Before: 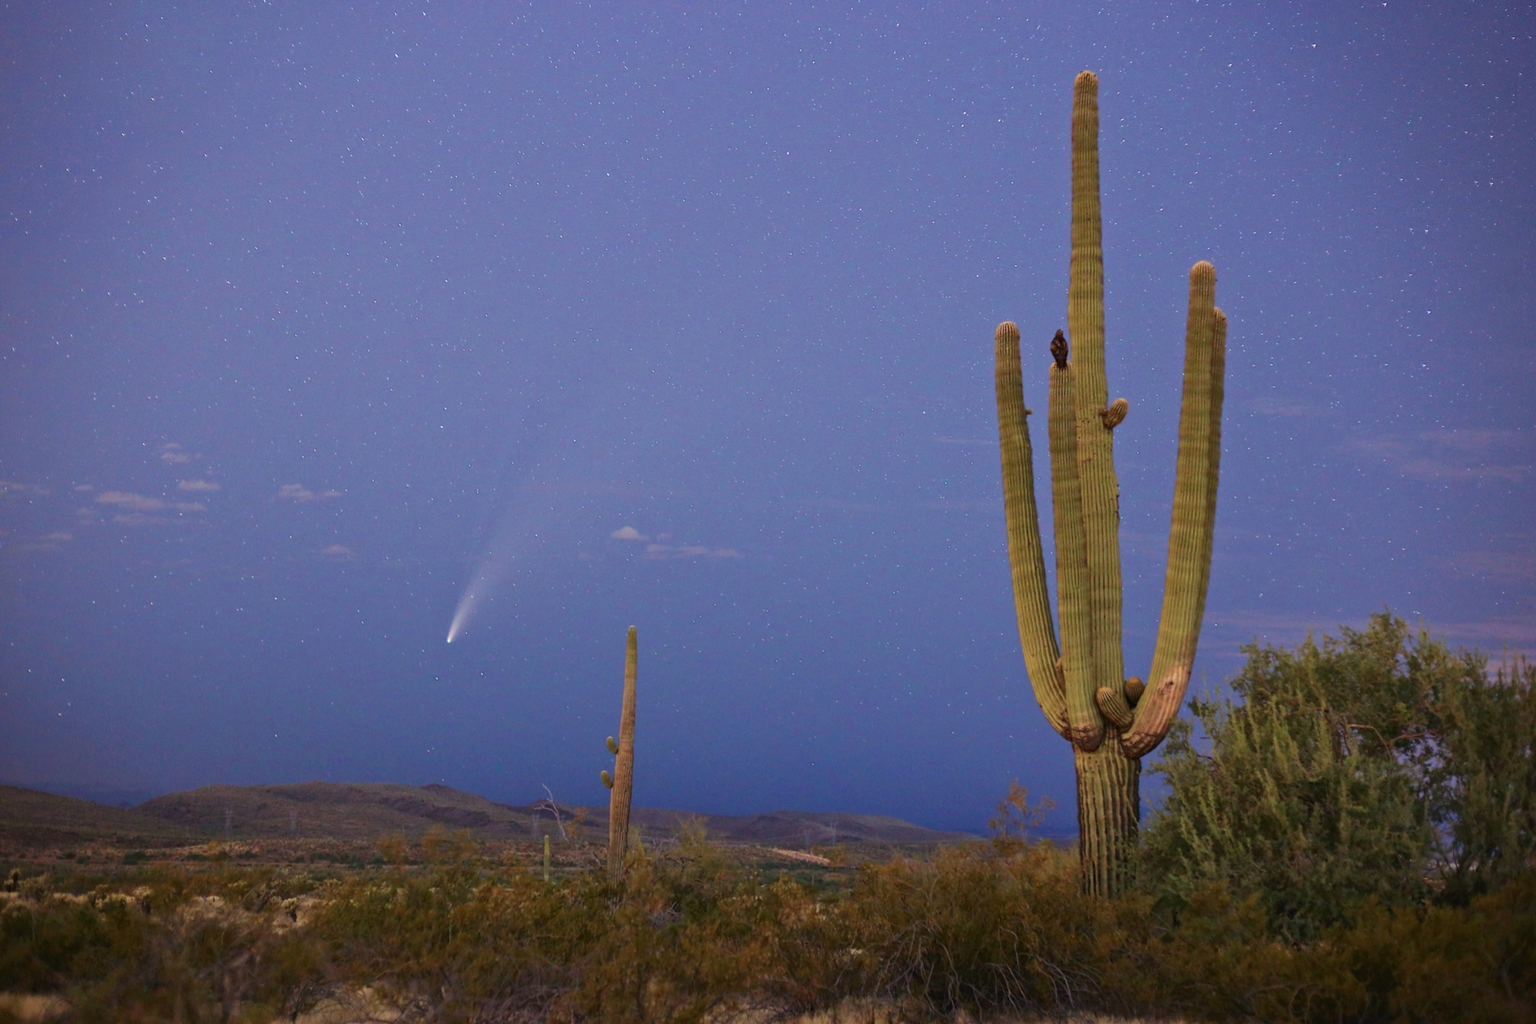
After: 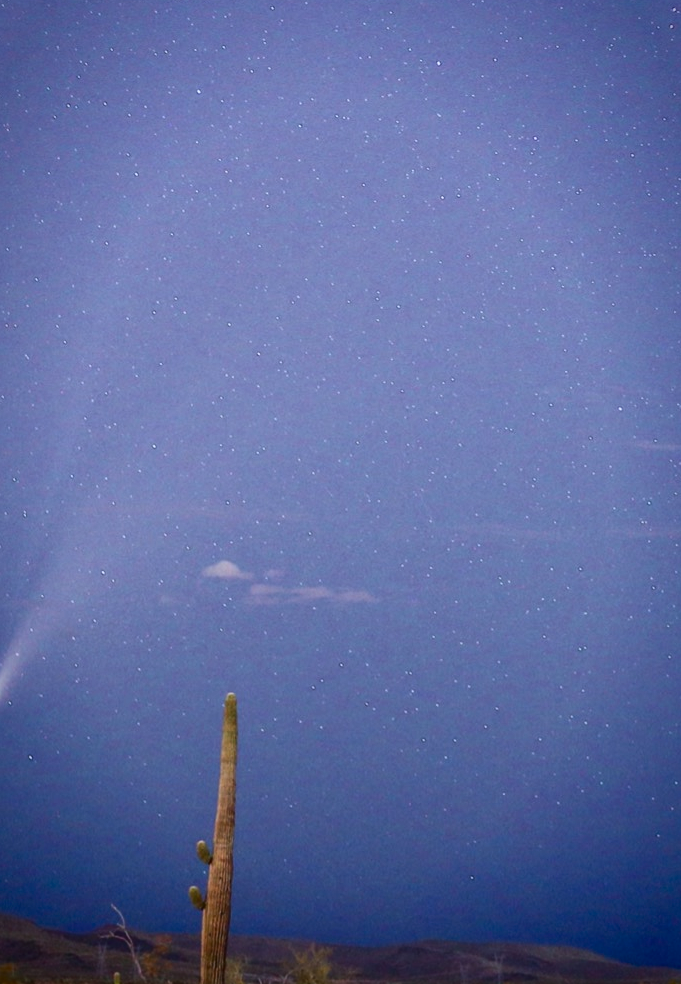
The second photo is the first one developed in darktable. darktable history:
crop and rotate: left 29.924%, top 10.388%, right 36.804%, bottom 17.488%
exposure: exposure 0.152 EV, compensate highlight preservation false
contrast brightness saturation: contrast 0.286
vignetting: saturation 0.377, automatic ratio true
